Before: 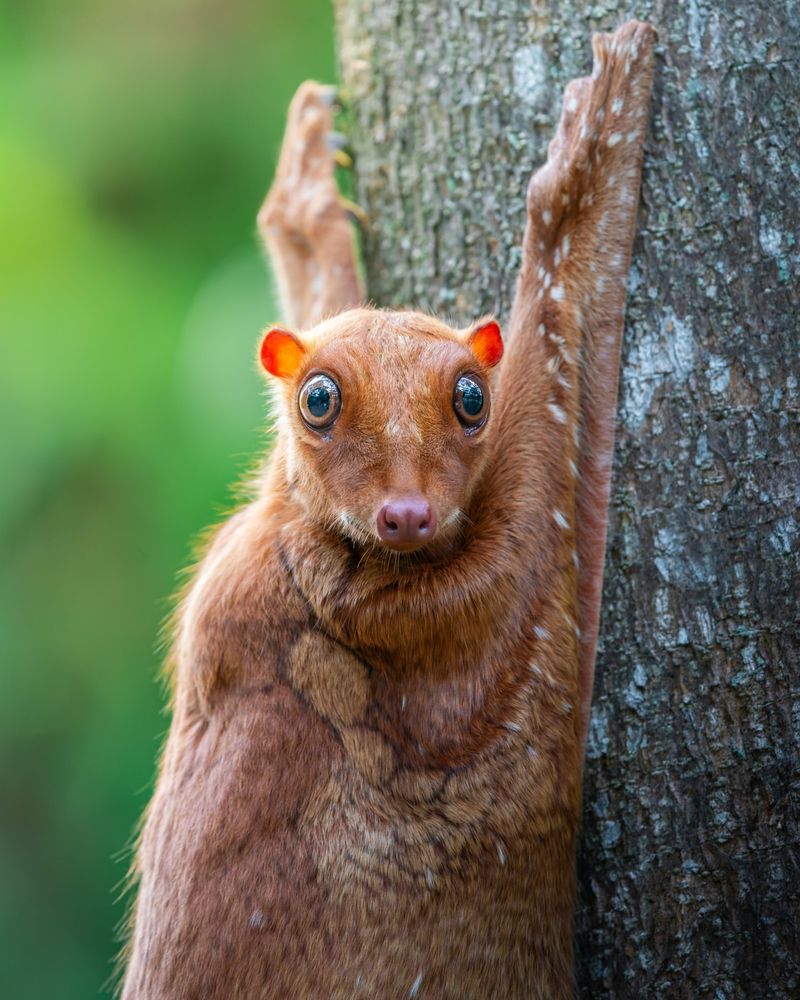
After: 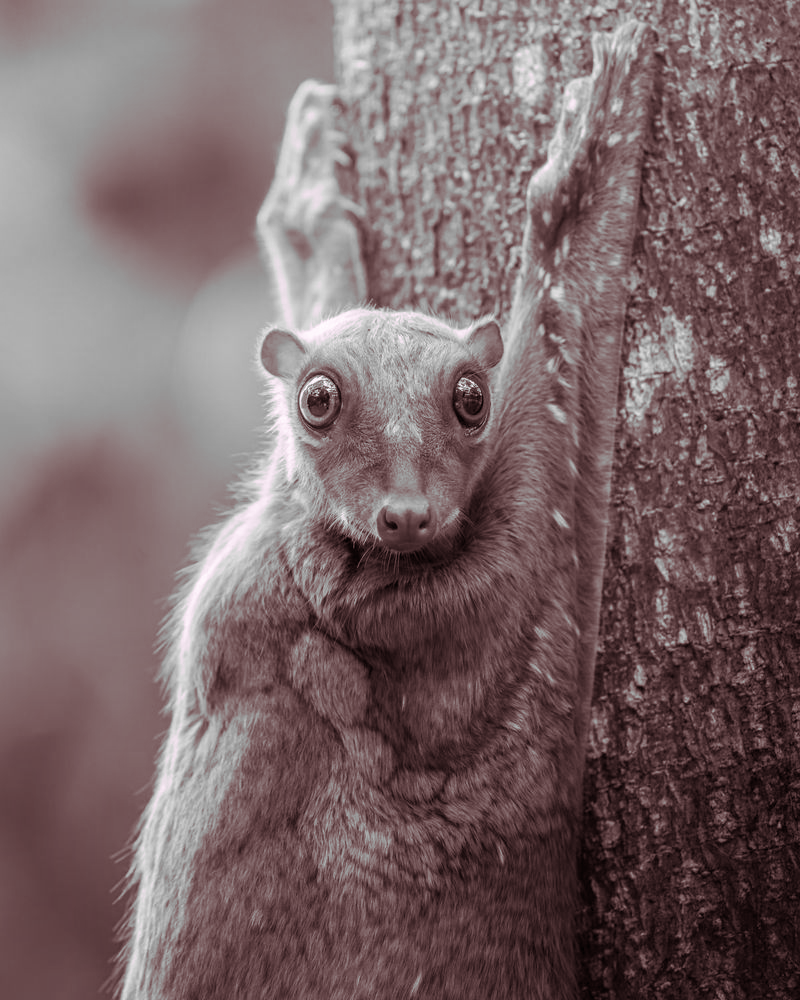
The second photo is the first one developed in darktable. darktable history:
monochrome: on, module defaults
split-toning: highlights › hue 298.8°, highlights › saturation 0.73, compress 41.76%
